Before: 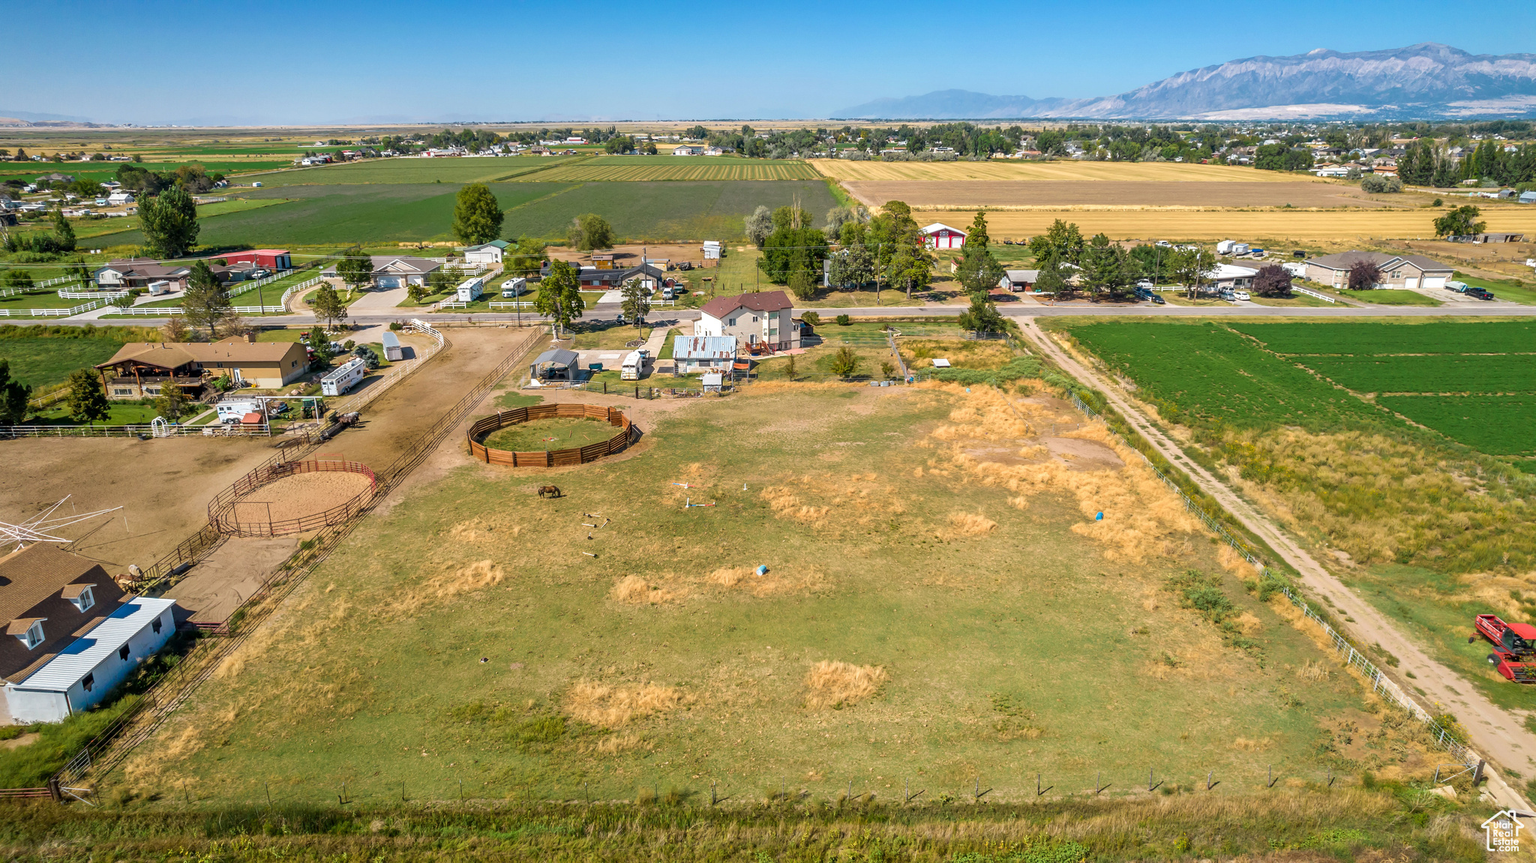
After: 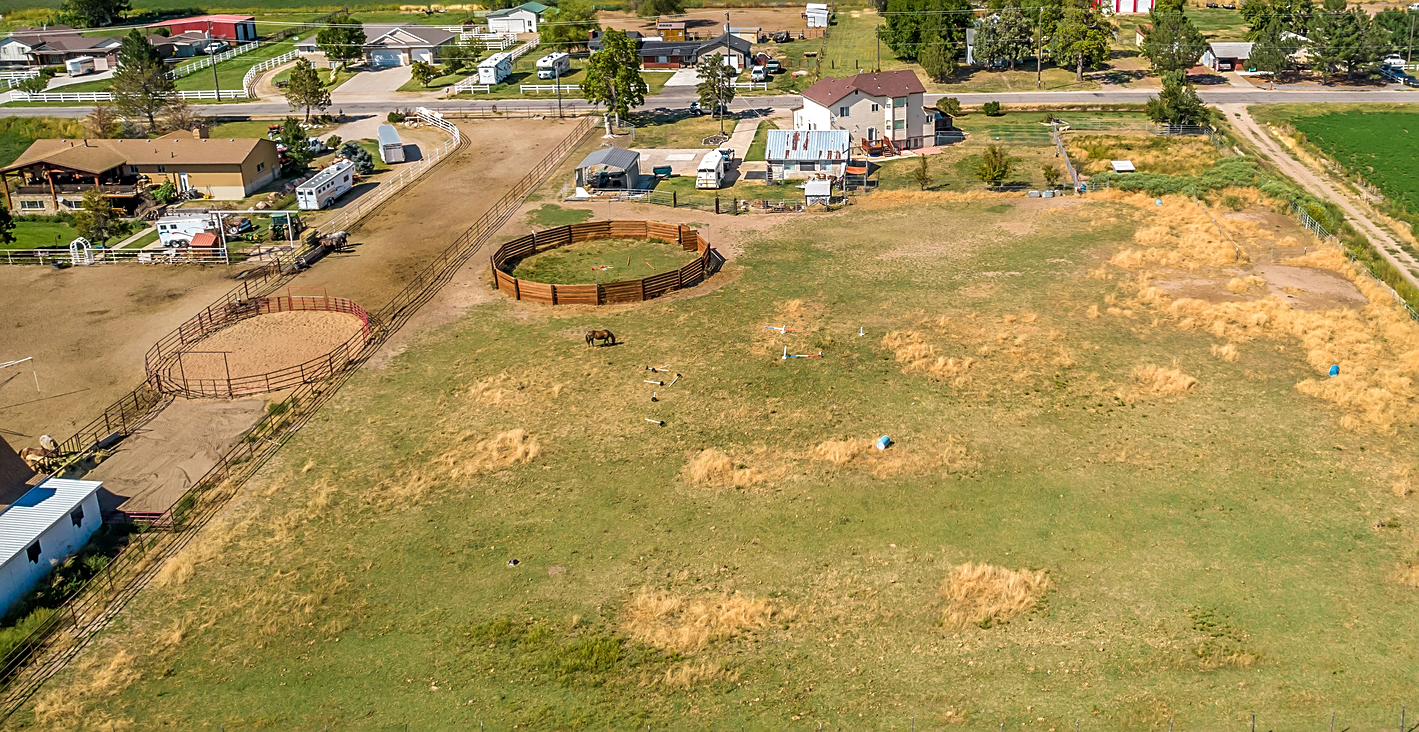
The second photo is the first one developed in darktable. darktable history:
crop: left 6.488%, top 27.668%, right 24.183%, bottom 8.656%
sharpen: on, module defaults
